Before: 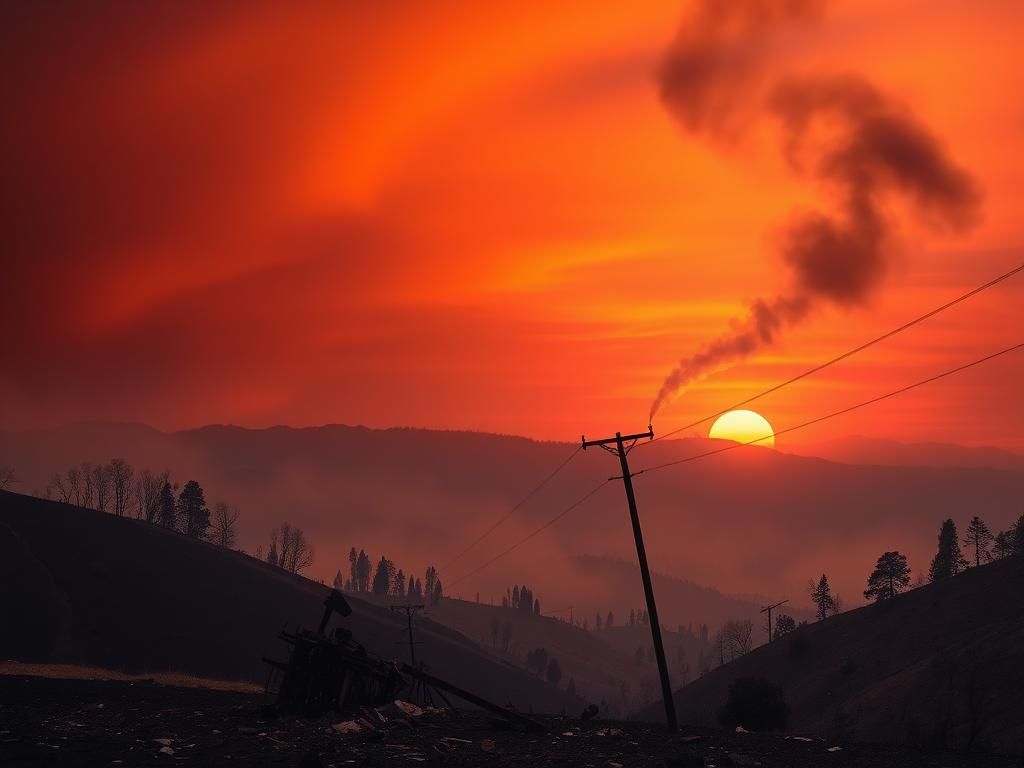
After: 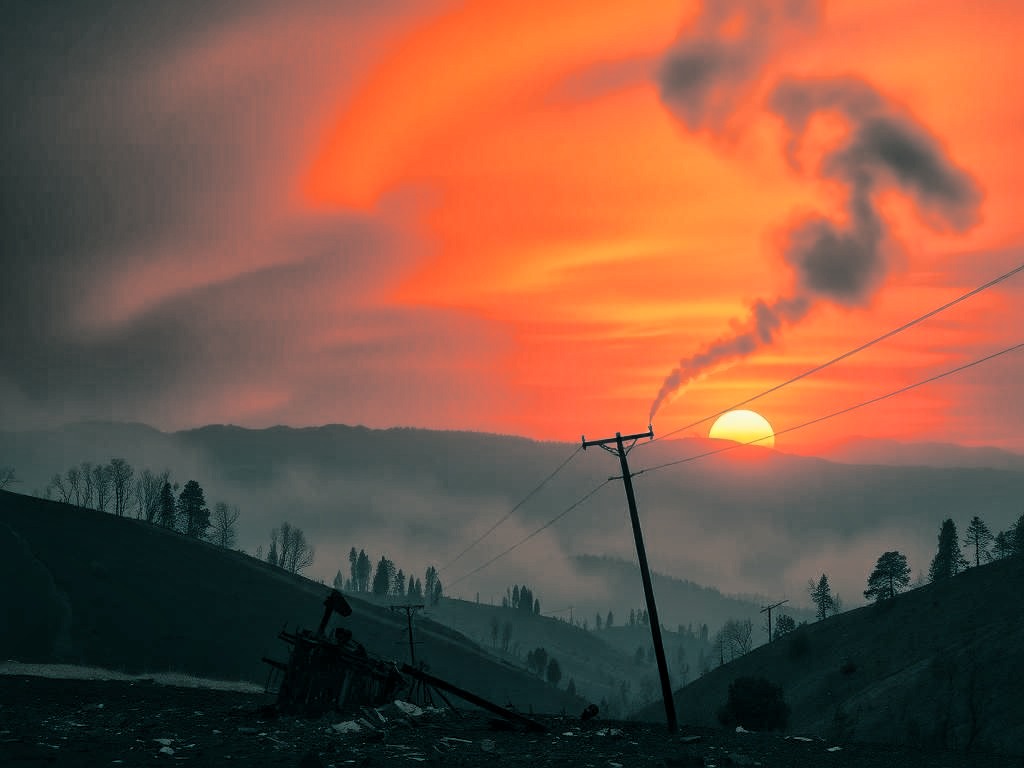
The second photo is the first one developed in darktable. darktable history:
tone equalizer: on, module defaults
split-toning: shadows › hue 183.6°, shadows › saturation 0.52, highlights › hue 0°, highlights › saturation 0
exposure: exposure -0.36 EV, compensate highlight preservation false
global tonemap: drago (1, 100), detail 1
